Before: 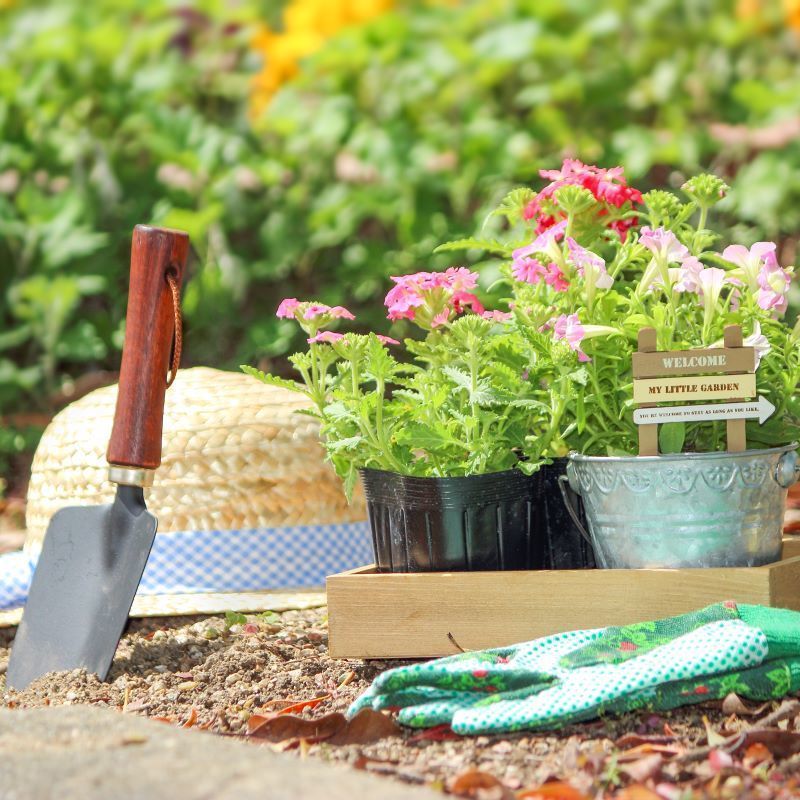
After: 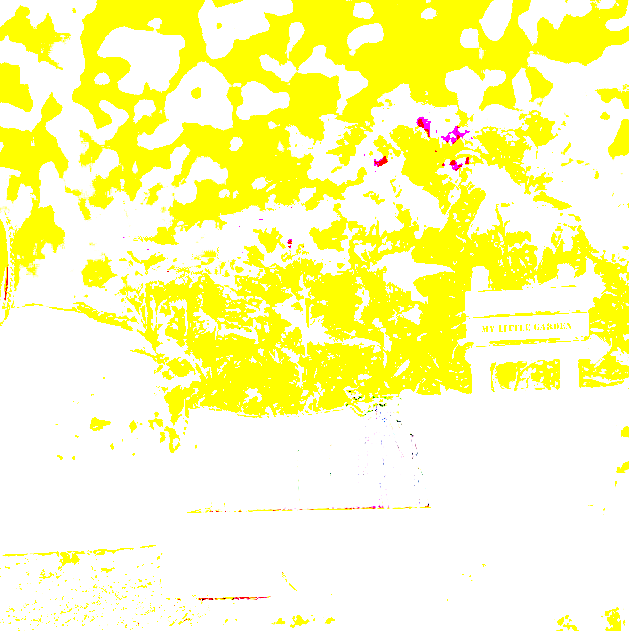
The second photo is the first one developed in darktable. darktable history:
sharpen: on, module defaults
crop and rotate: left 20.95%, top 7.729%, right 0.355%, bottom 13.326%
exposure: exposure 7.911 EV, compensate highlight preservation false
color correction: highlights a* 14.9, highlights b* 32.1
levels: levels [0.012, 0.367, 0.697]
